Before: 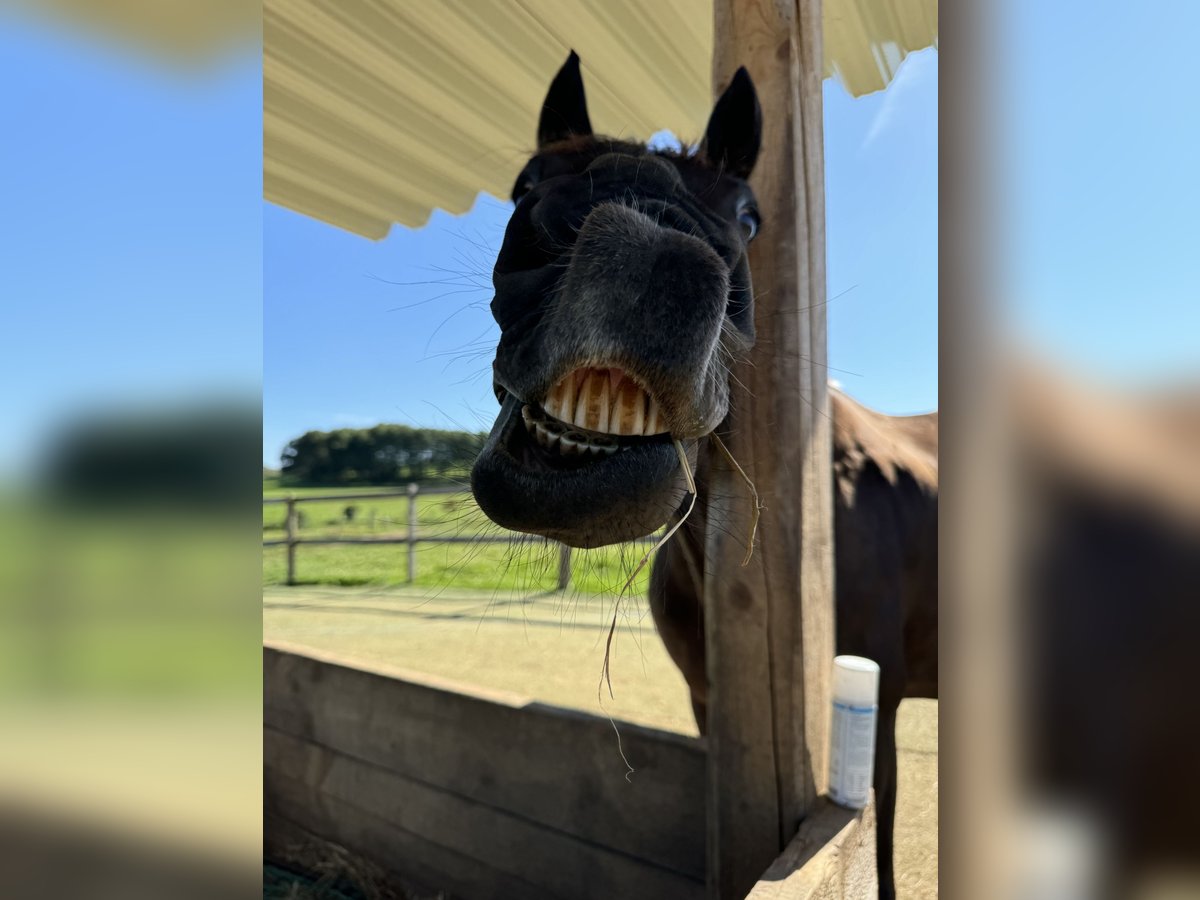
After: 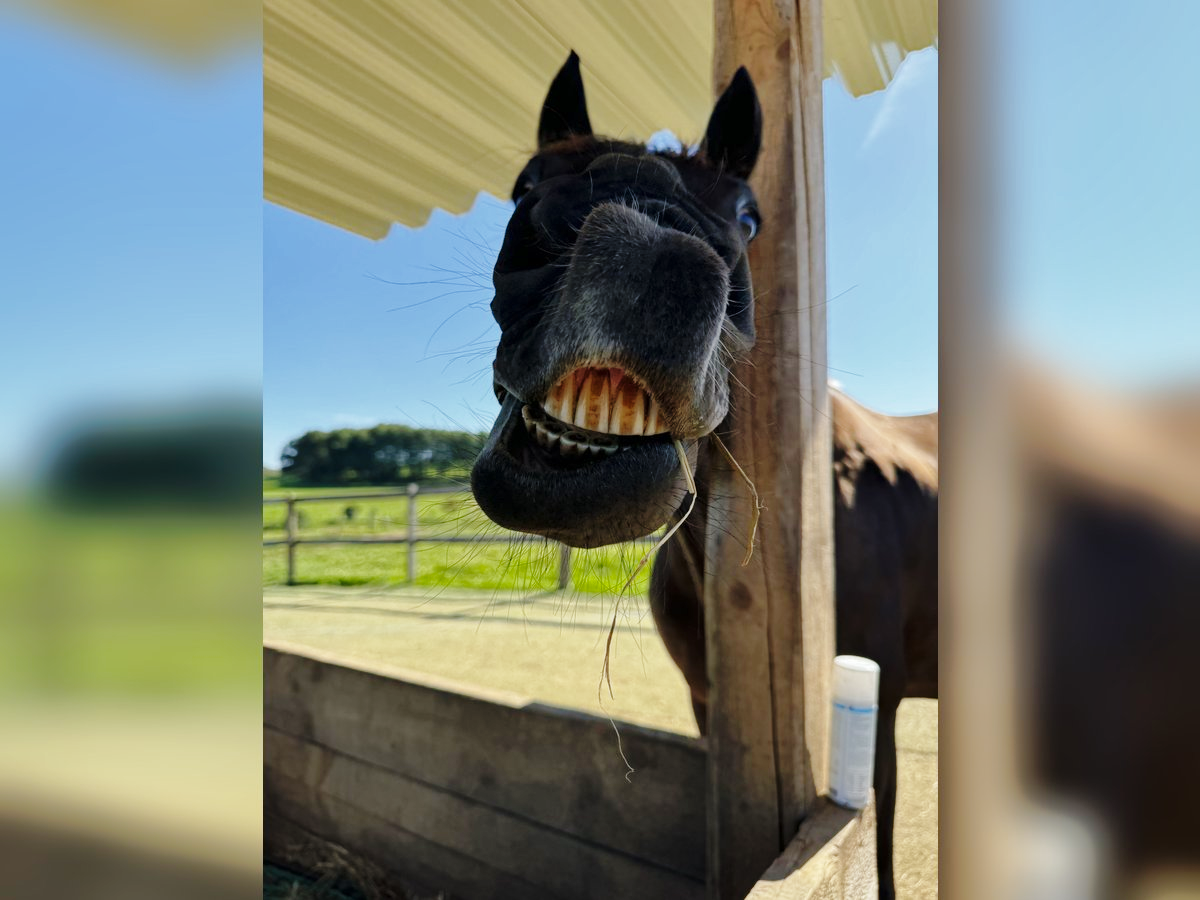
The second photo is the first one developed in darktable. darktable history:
shadows and highlights: highlights -60.01
base curve: curves: ch0 [(0, 0) (0.032, 0.025) (0.121, 0.166) (0.206, 0.329) (0.605, 0.79) (1, 1)], preserve colors none
